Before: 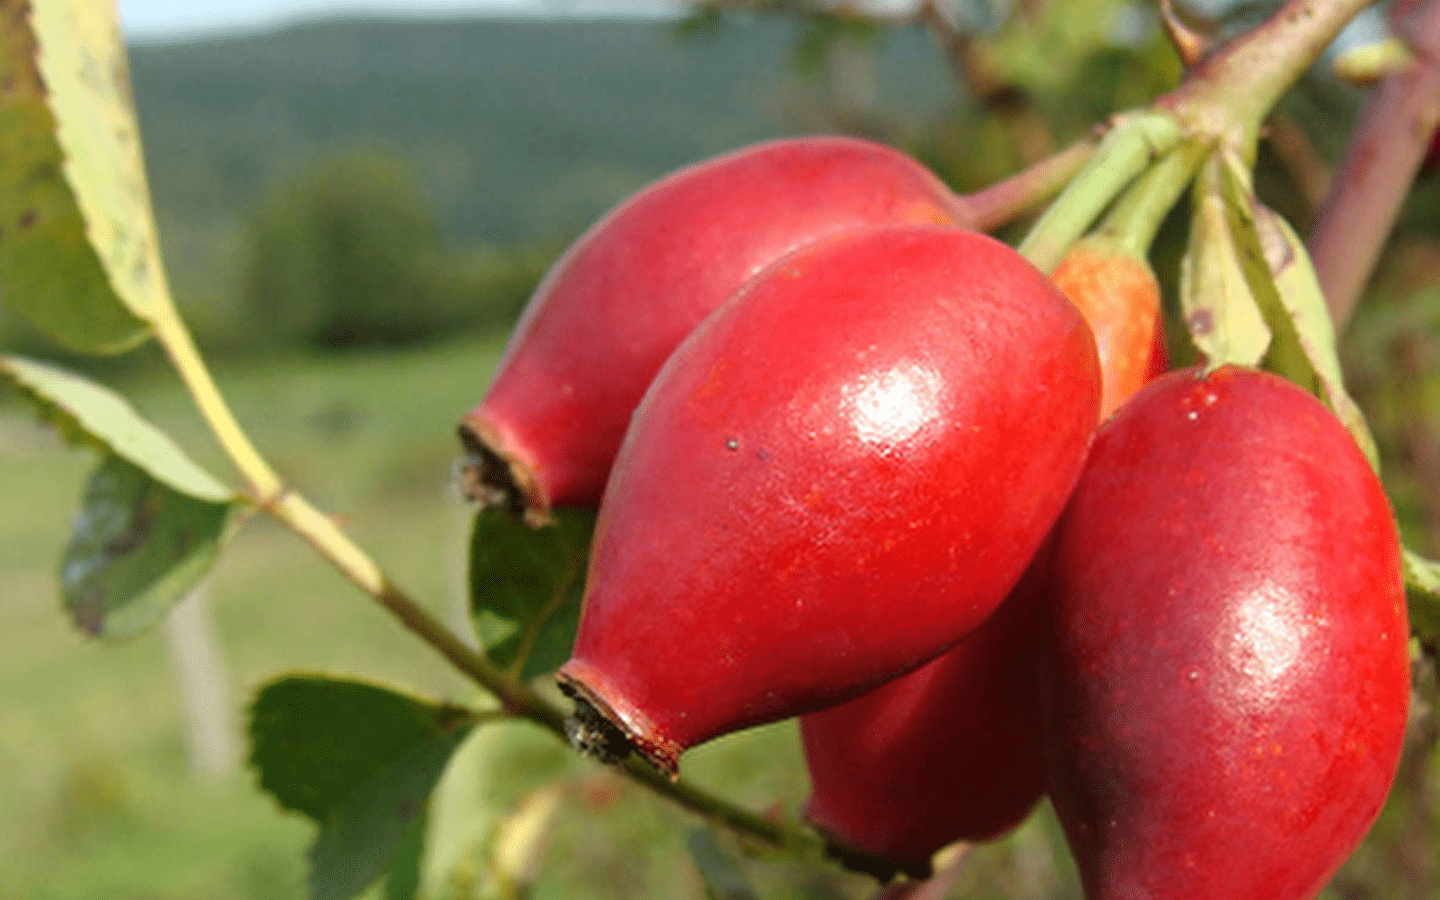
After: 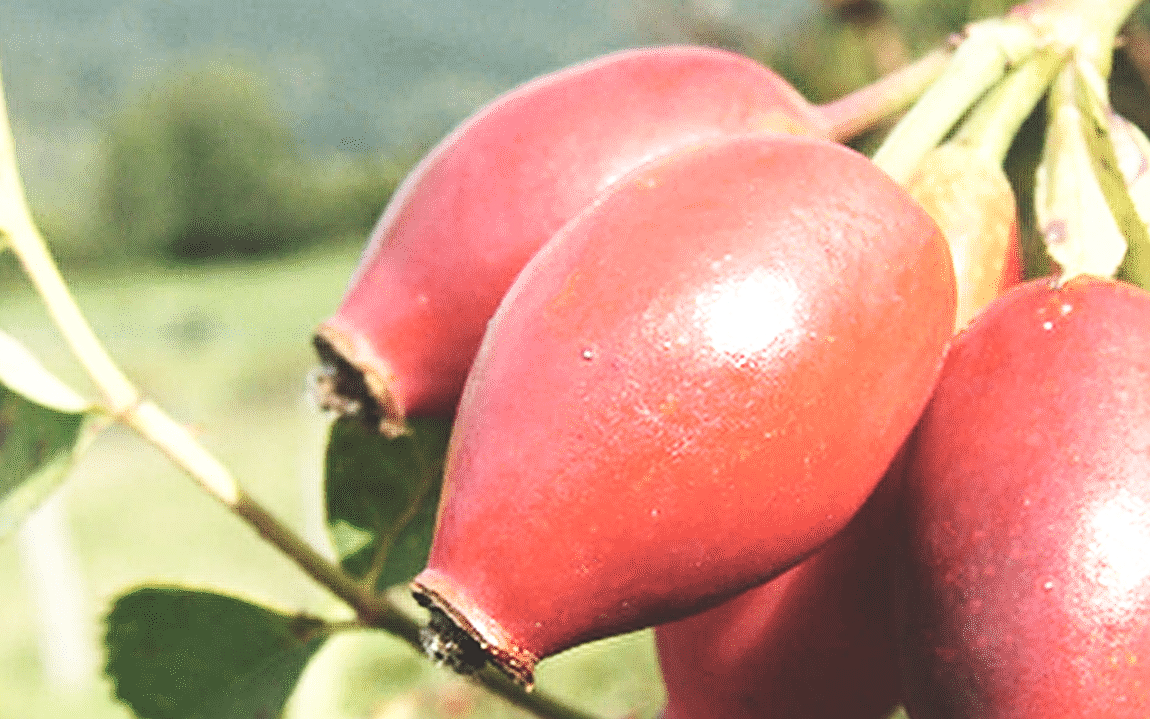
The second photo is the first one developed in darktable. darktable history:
sharpen: on, module defaults
contrast brightness saturation: saturation -0.1
tone equalizer: -8 EV -0.75 EV, -7 EV -0.7 EV, -6 EV -0.6 EV, -5 EV -0.4 EV, -3 EV 0.4 EV, -2 EV 0.6 EV, -1 EV 0.7 EV, +0 EV 0.75 EV, edges refinement/feathering 500, mask exposure compensation -1.57 EV, preserve details no
exposure: black level correction -0.028, compensate highlight preservation false
crop and rotate: left 10.071%, top 10.071%, right 10.02%, bottom 10.02%
base curve: curves: ch0 [(0, 0) (0.005, 0.002) (0.15, 0.3) (0.4, 0.7) (0.75, 0.95) (1, 1)], preserve colors none
